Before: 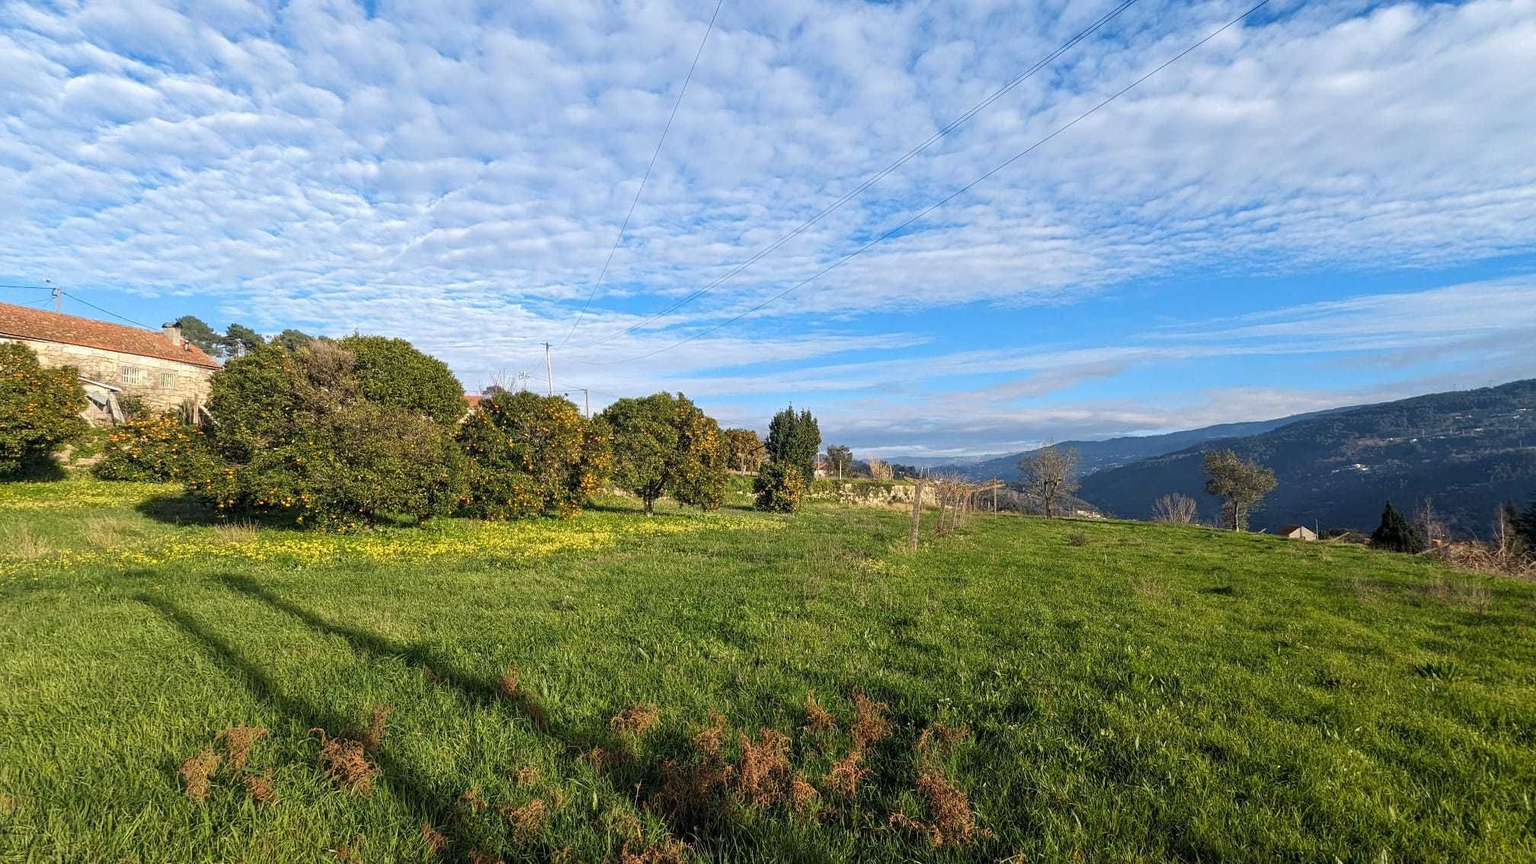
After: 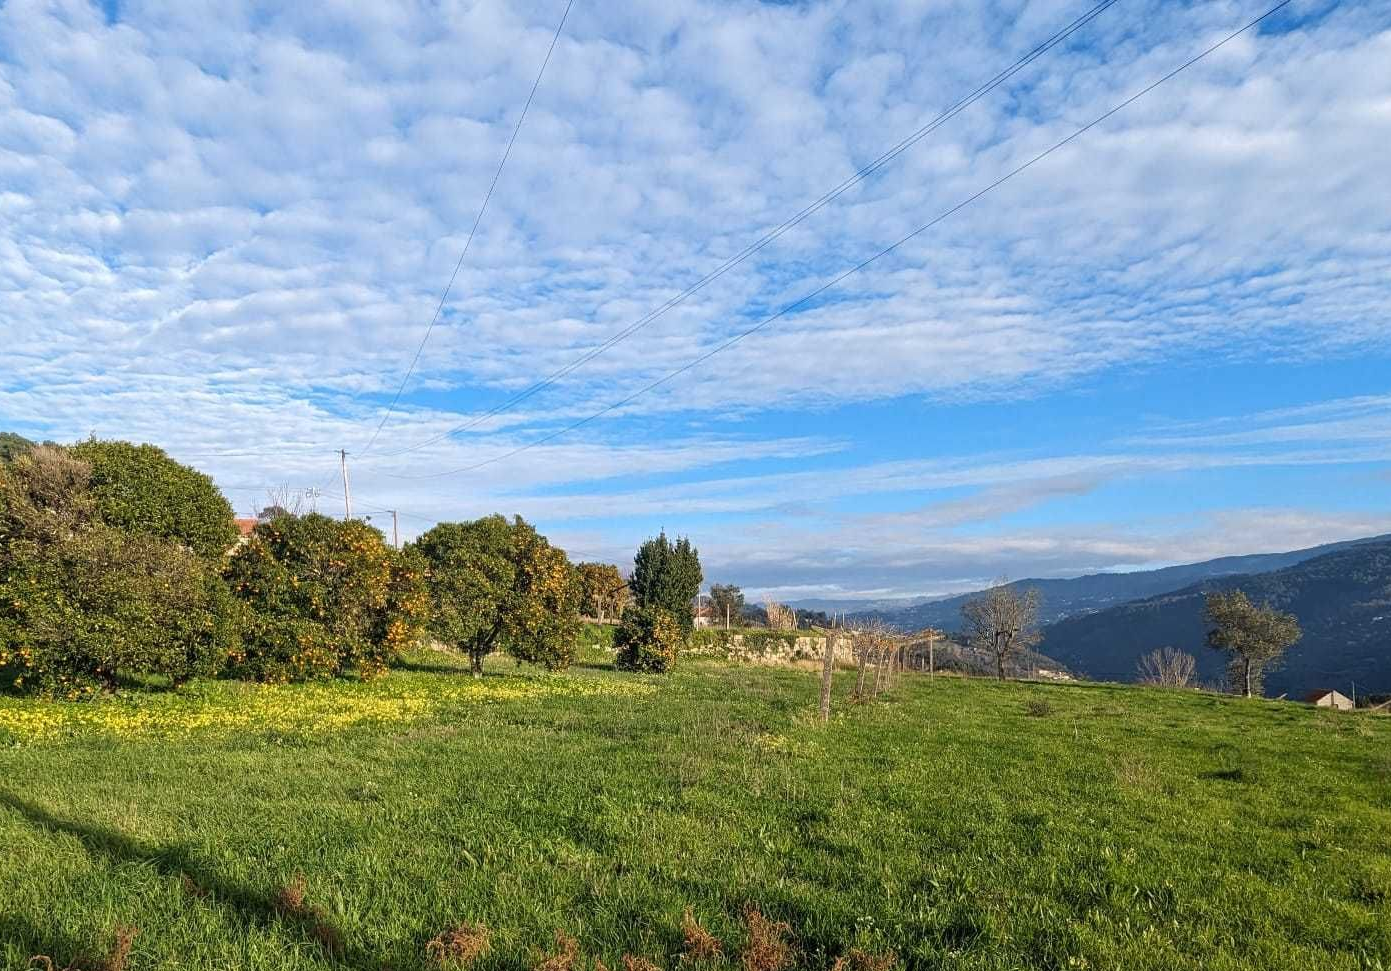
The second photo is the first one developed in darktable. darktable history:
crop: left 18.61%, right 12.356%, bottom 14.337%
